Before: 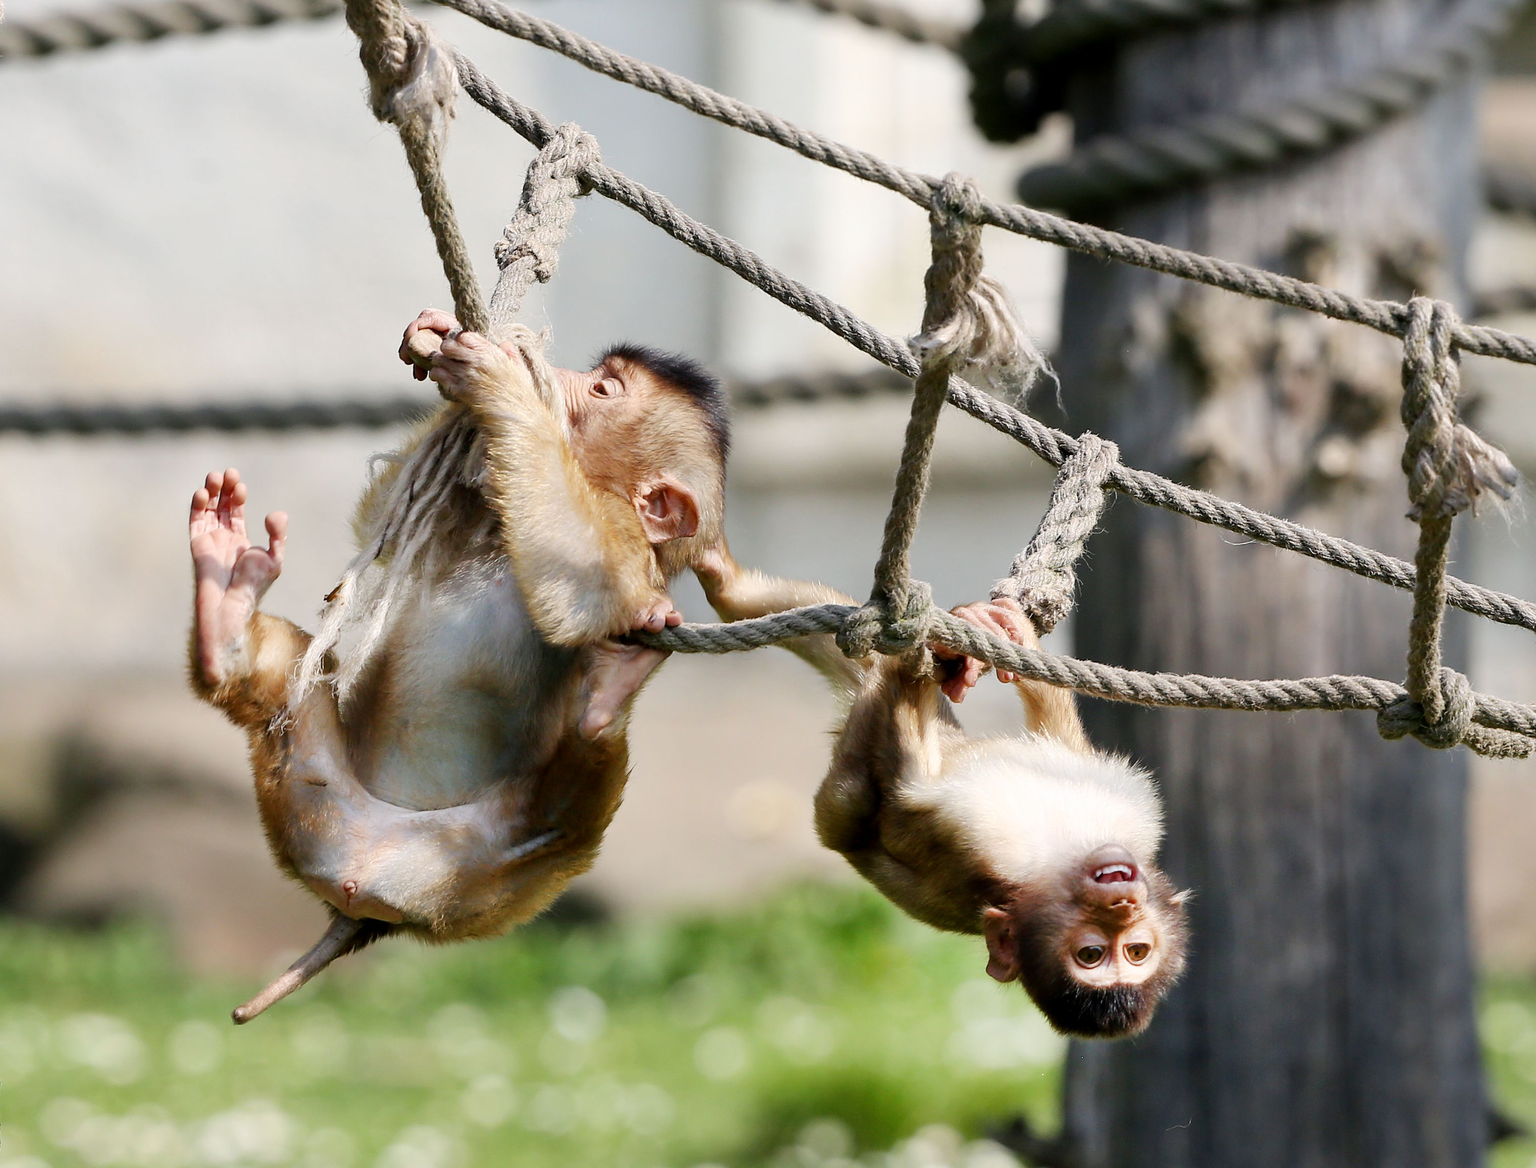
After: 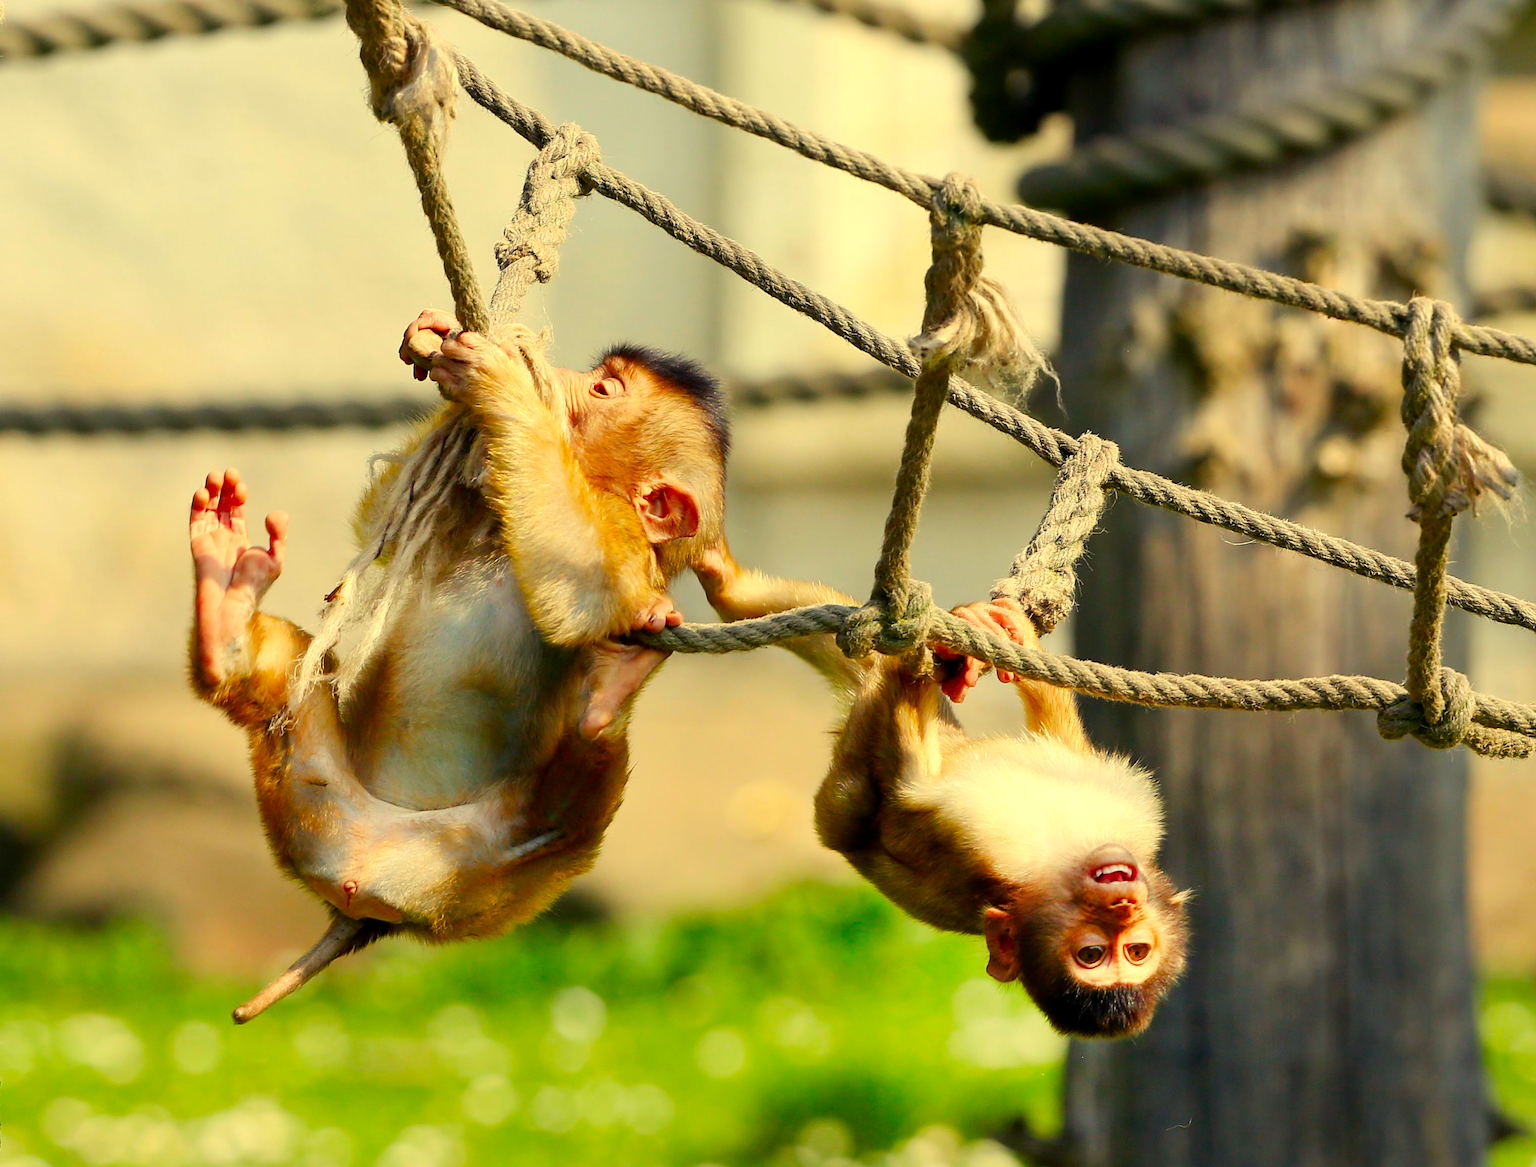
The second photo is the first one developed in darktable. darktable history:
color correction: highlights a* -10.77, highlights b* 9.8, saturation 1.72
white balance: red 1.127, blue 0.943
